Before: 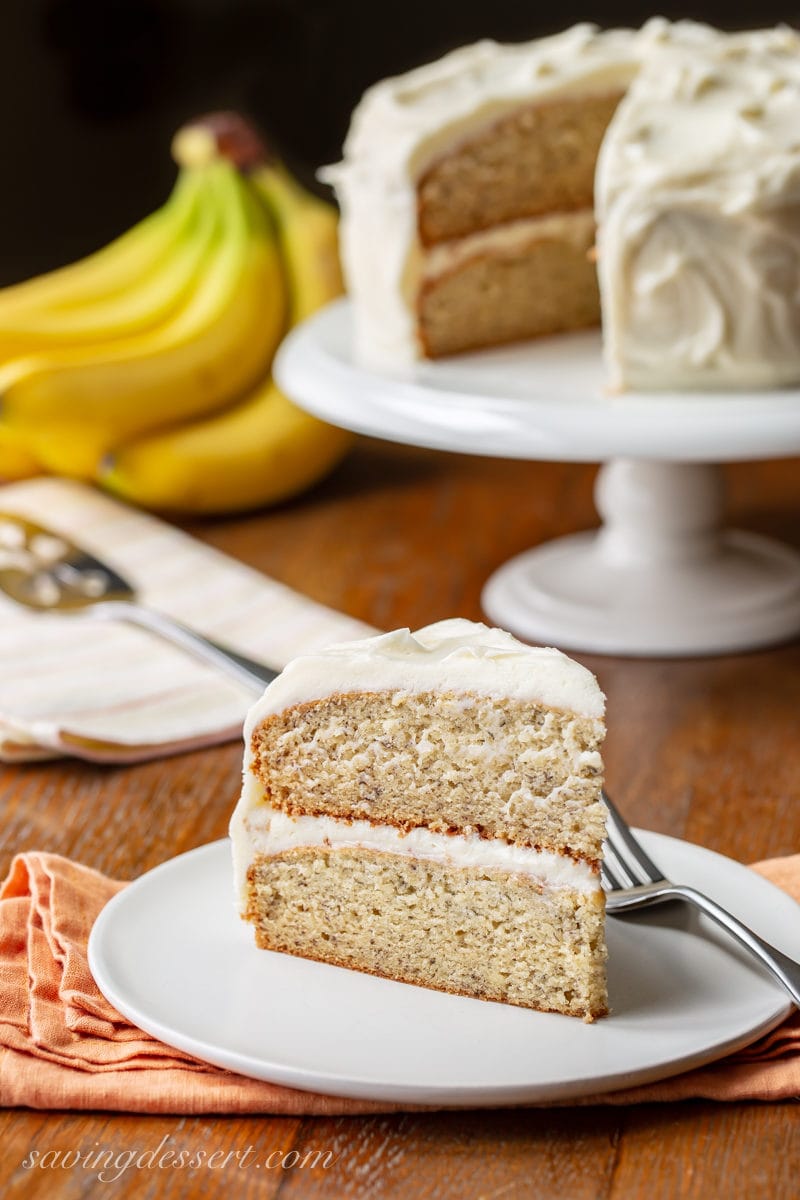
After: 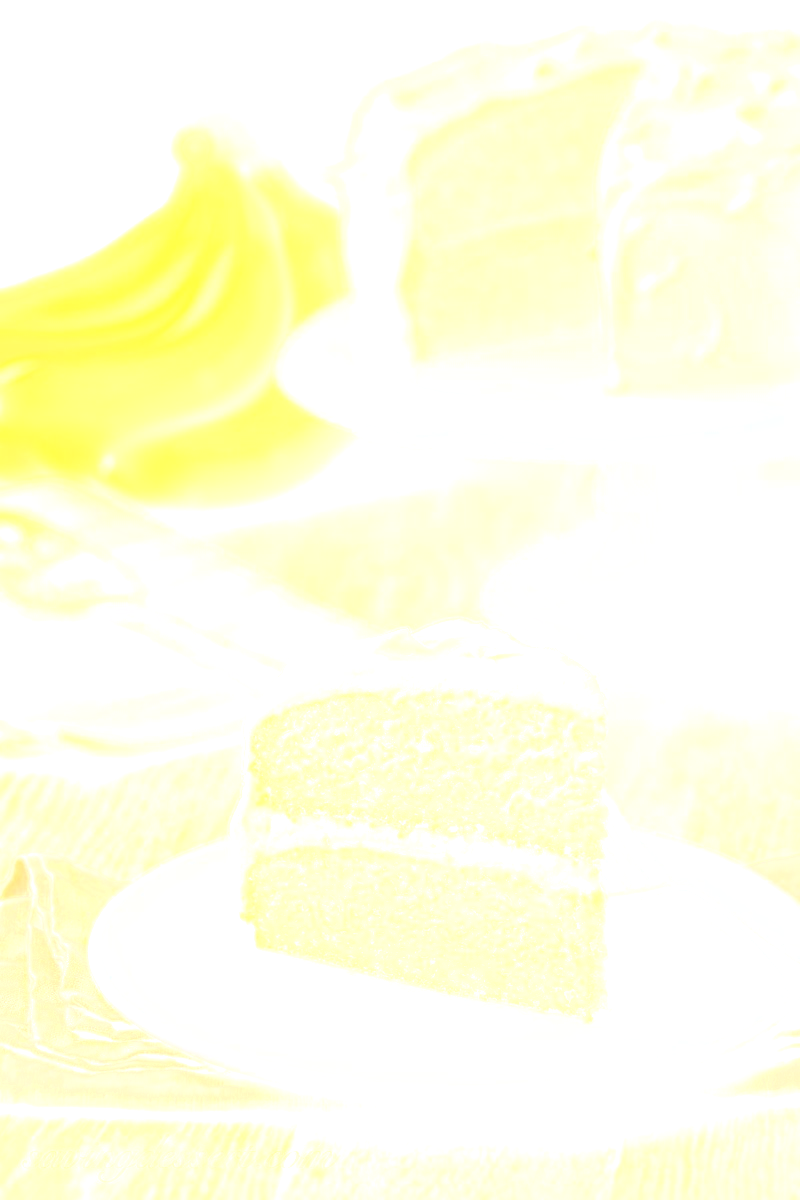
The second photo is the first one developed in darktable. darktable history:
bloom: size 85%, threshold 5%, strength 85%
velvia: on, module defaults
contrast brightness saturation: saturation -0.04
exposure: black level correction -0.002, exposure 0.54 EV, compensate highlight preservation false
